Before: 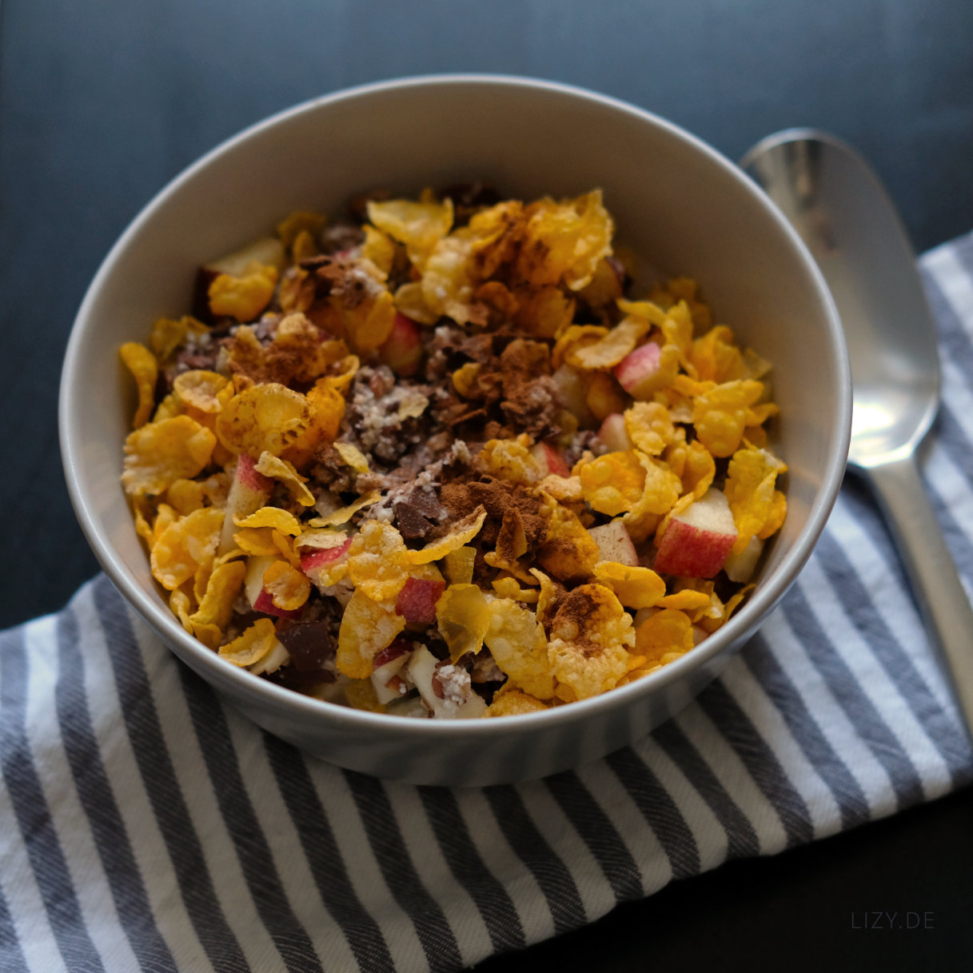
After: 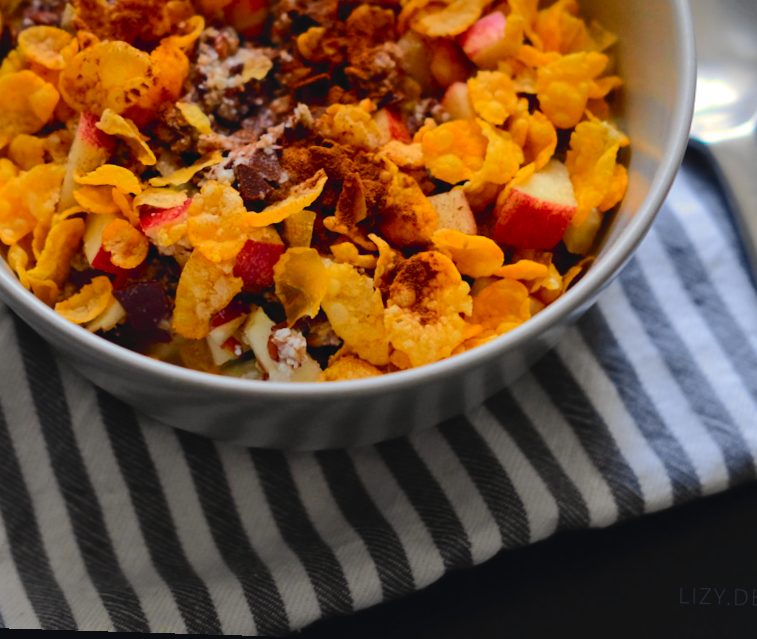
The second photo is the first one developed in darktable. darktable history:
shadows and highlights: shadows 40, highlights -60
tone curve: curves: ch0 [(0, 0.023) (0.103, 0.087) (0.295, 0.297) (0.445, 0.531) (0.553, 0.665) (0.735, 0.843) (0.994, 1)]; ch1 [(0, 0) (0.427, 0.346) (0.456, 0.426) (0.484, 0.494) (0.509, 0.505) (0.535, 0.56) (0.581, 0.632) (0.646, 0.715) (1, 1)]; ch2 [(0, 0) (0.369, 0.388) (0.449, 0.431) (0.501, 0.495) (0.533, 0.518) (0.572, 0.612) (0.677, 0.752) (1, 1)], color space Lab, independent channels, preserve colors none
crop and rotate: left 17.299%, top 35.115%, right 7.015%, bottom 1.024%
rotate and perspective: rotation 1.72°, automatic cropping off
